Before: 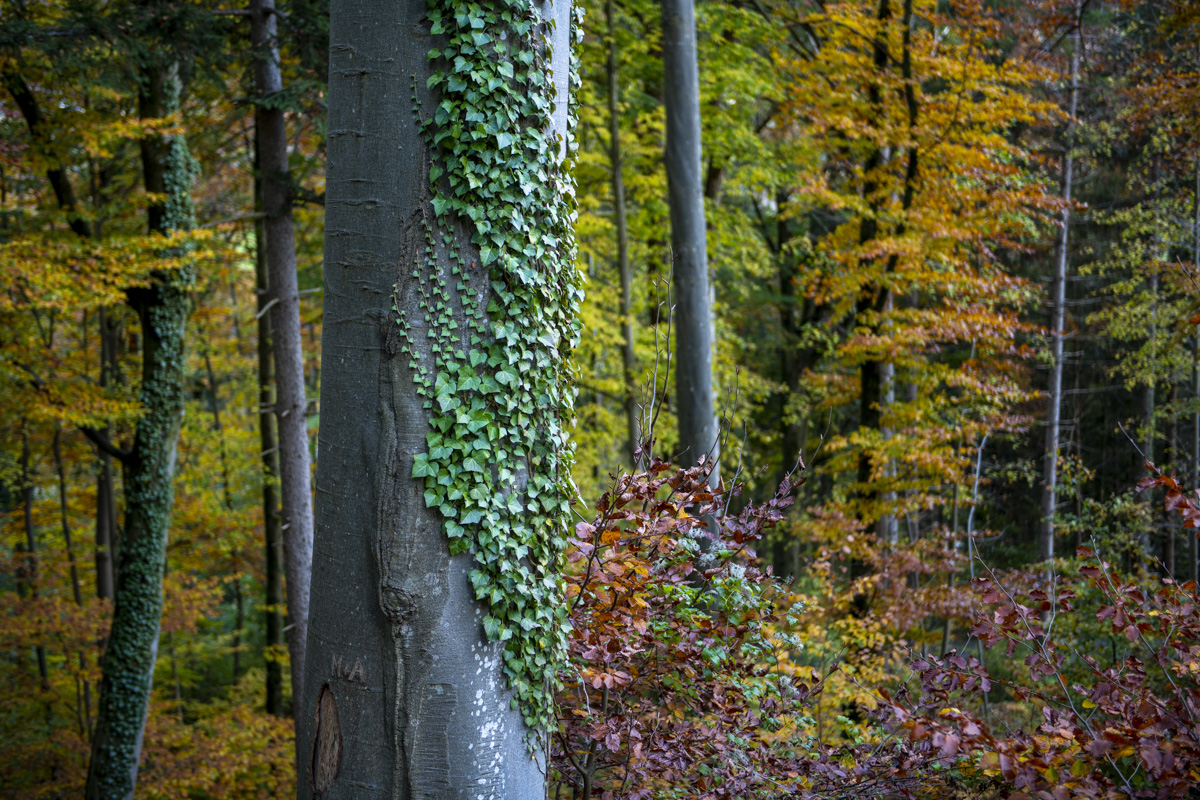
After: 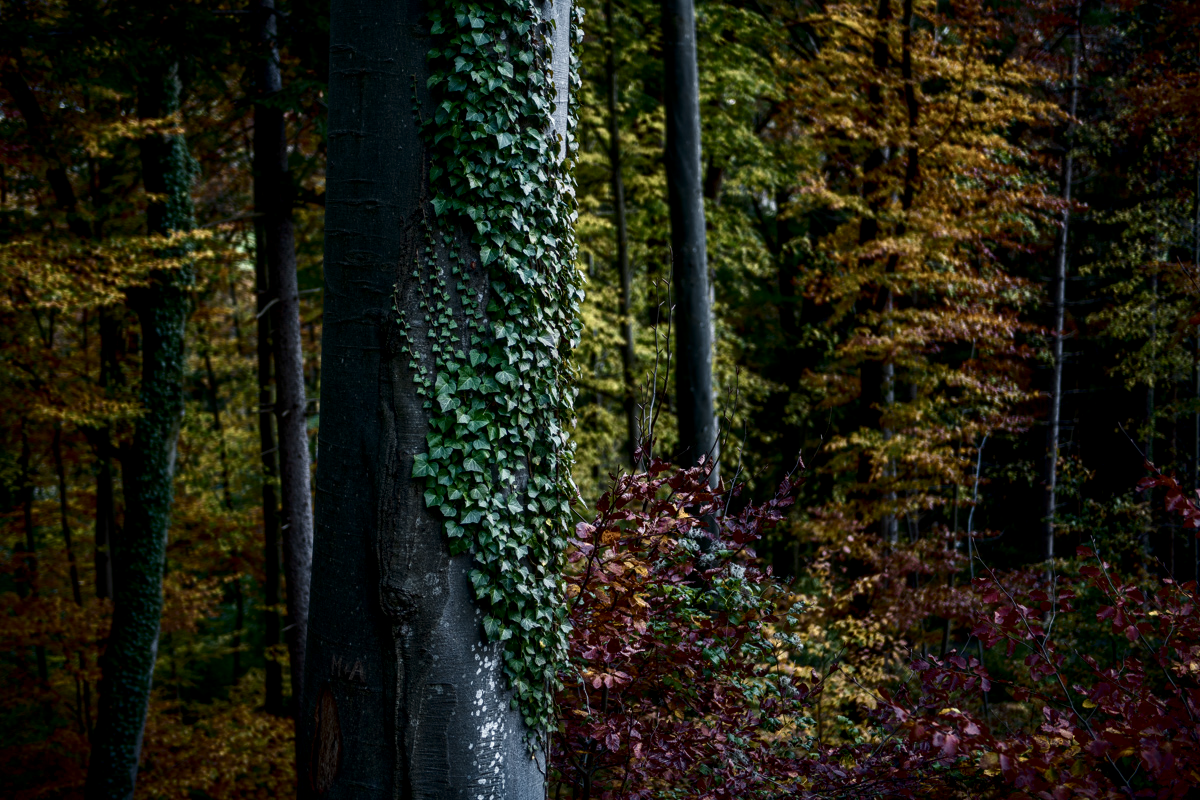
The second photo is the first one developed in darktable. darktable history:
contrast brightness saturation: contrast 0.093, brightness -0.6, saturation 0.171
color zones: curves: ch0 [(0, 0.6) (0.129, 0.585) (0.193, 0.596) (0.429, 0.5) (0.571, 0.5) (0.714, 0.5) (0.857, 0.5) (1, 0.6)]; ch1 [(0, 0.453) (0.112, 0.245) (0.213, 0.252) (0.429, 0.233) (0.571, 0.231) (0.683, 0.242) (0.857, 0.296) (1, 0.453)]
local contrast: on, module defaults
